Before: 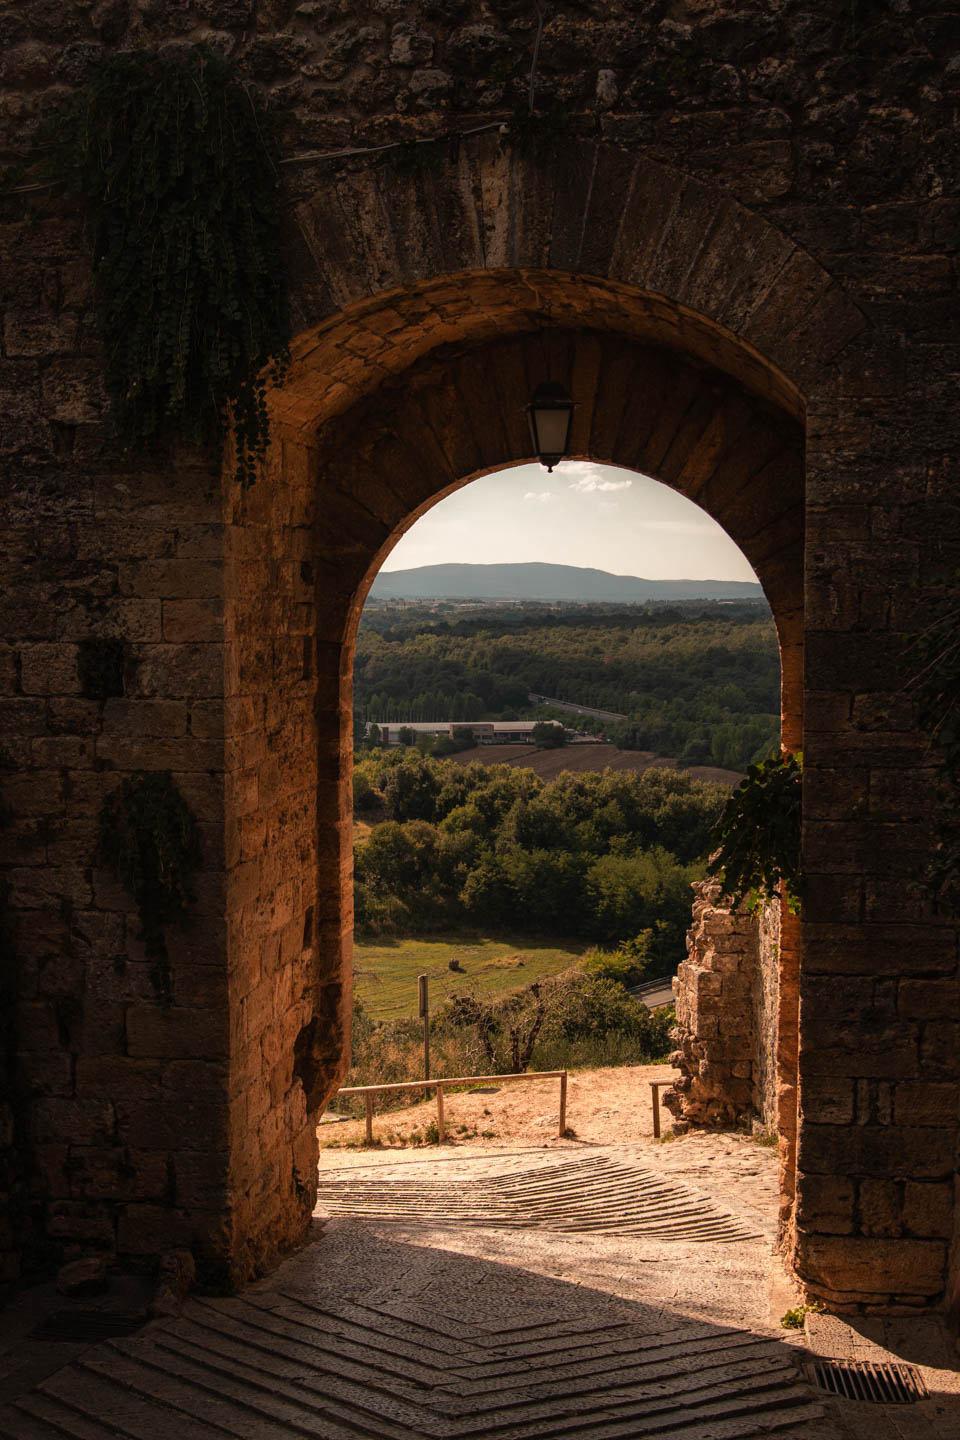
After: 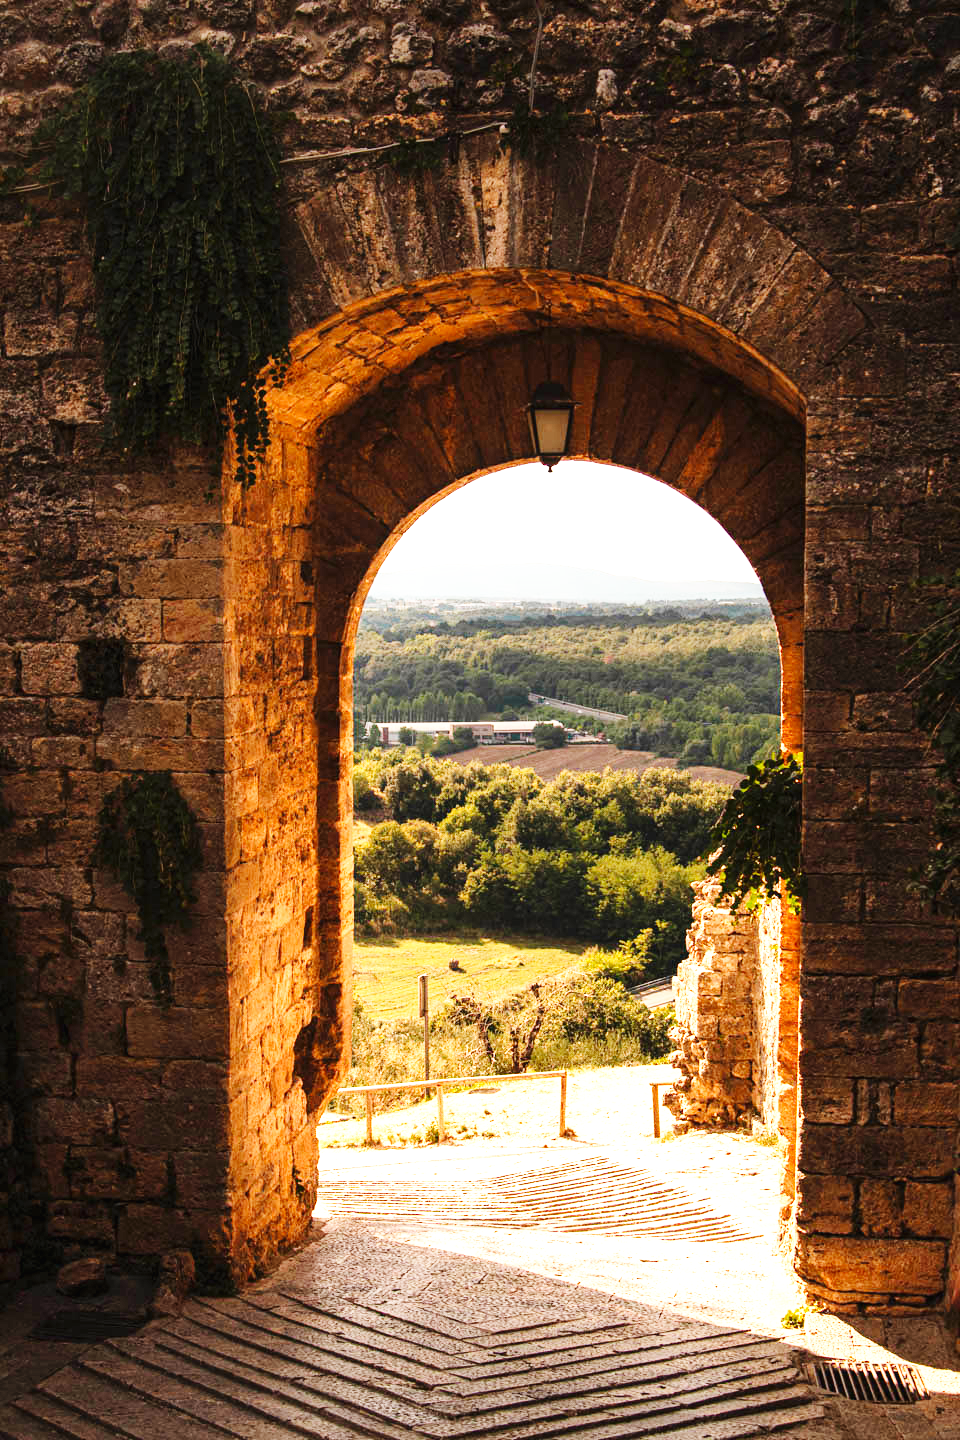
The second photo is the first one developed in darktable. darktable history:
exposure: black level correction 0, exposure 1.5 EV, compensate highlight preservation false
base curve: curves: ch0 [(0, 0.003) (0.001, 0.002) (0.006, 0.004) (0.02, 0.022) (0.048, 0.086) (0.094, 0.234) (0.162, 0.431) (0.258, 0.629) (0.385, 0.8) (0.548, 0.918) (0.751, 0.988) (1, 1)], preserve colors none
